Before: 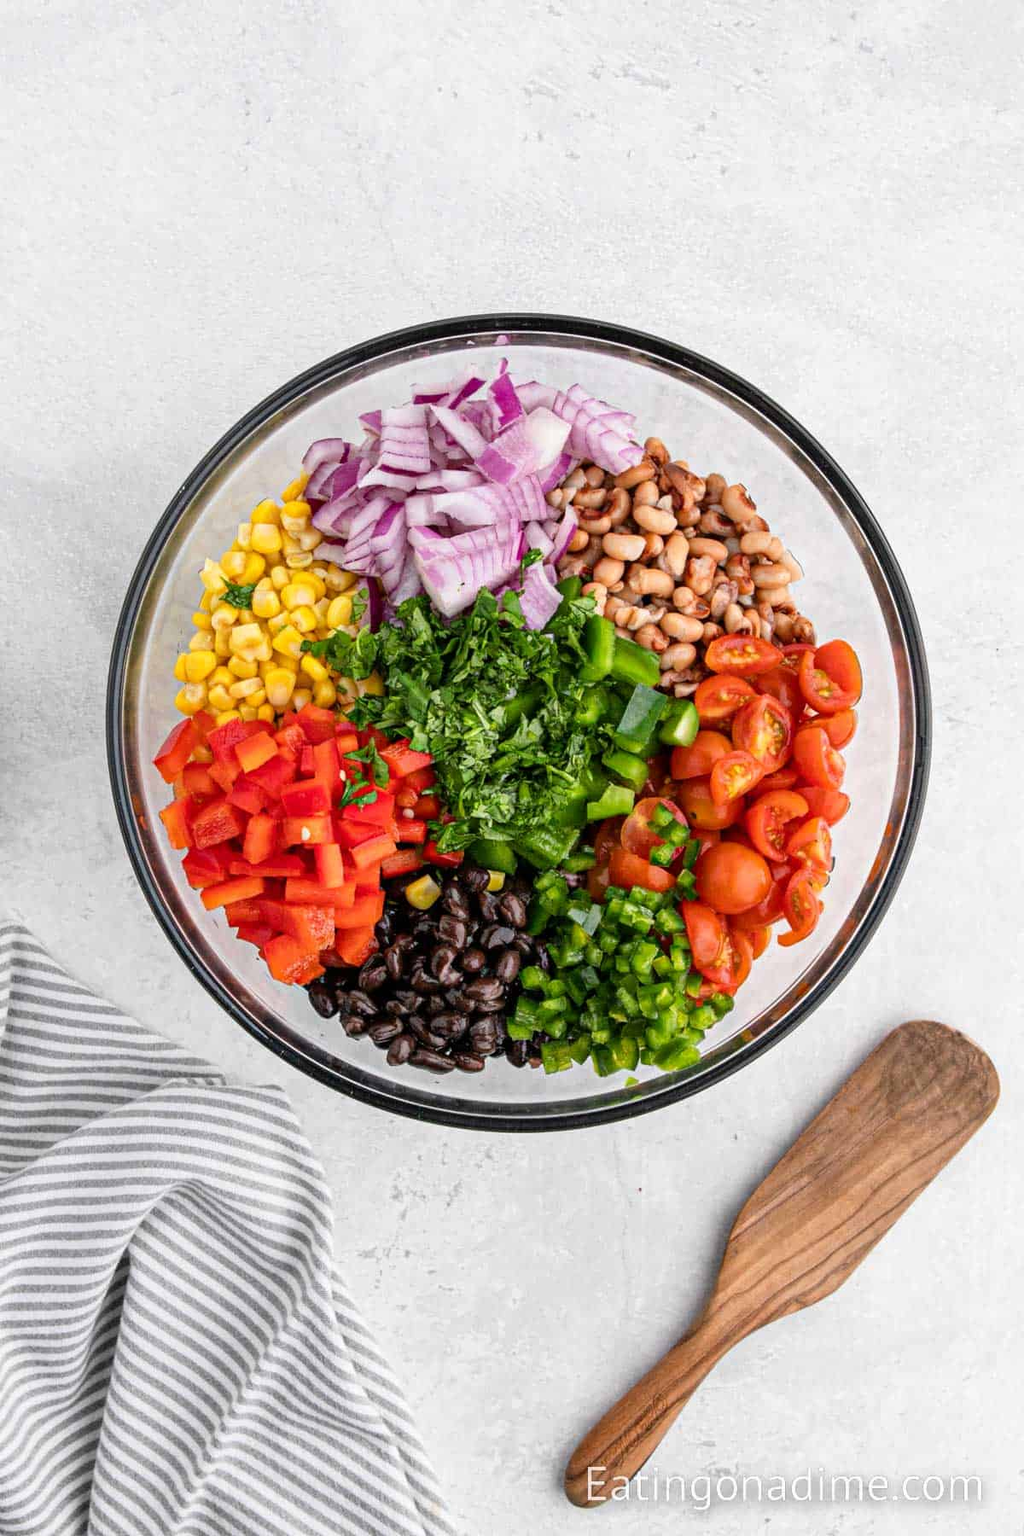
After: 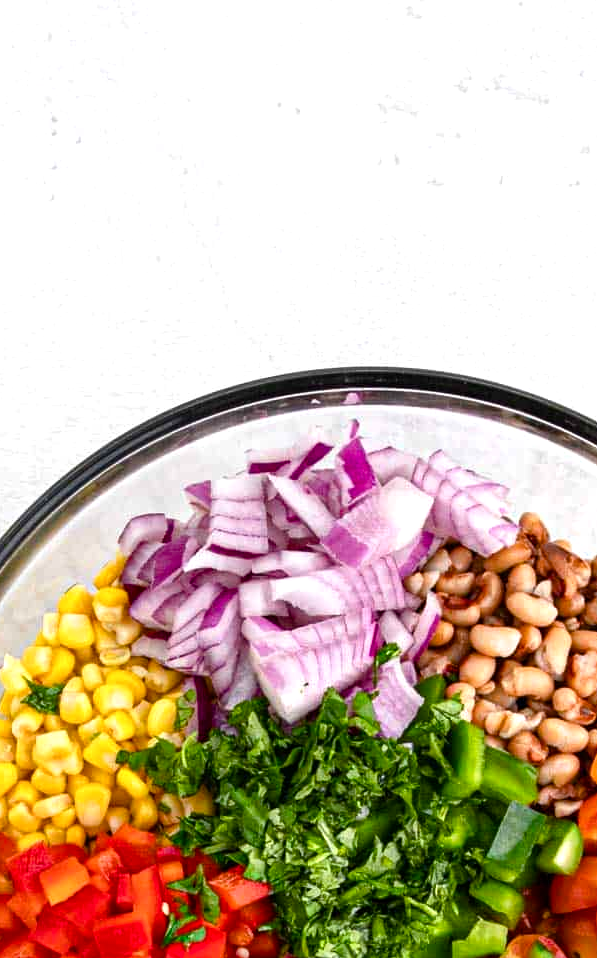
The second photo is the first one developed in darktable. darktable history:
color balance rgb: perceptual saturation grading › global saturation 20%, perceptual saturation grading › highlights -24.741%, perceptual saturation grading › shadows 25.593%, perceptual brilliance grading › highlights 10.421%, perceptual brilliance grading › shadows -10.747%
crop: left 19.732%, right 30.476%, bottom 46.745%
